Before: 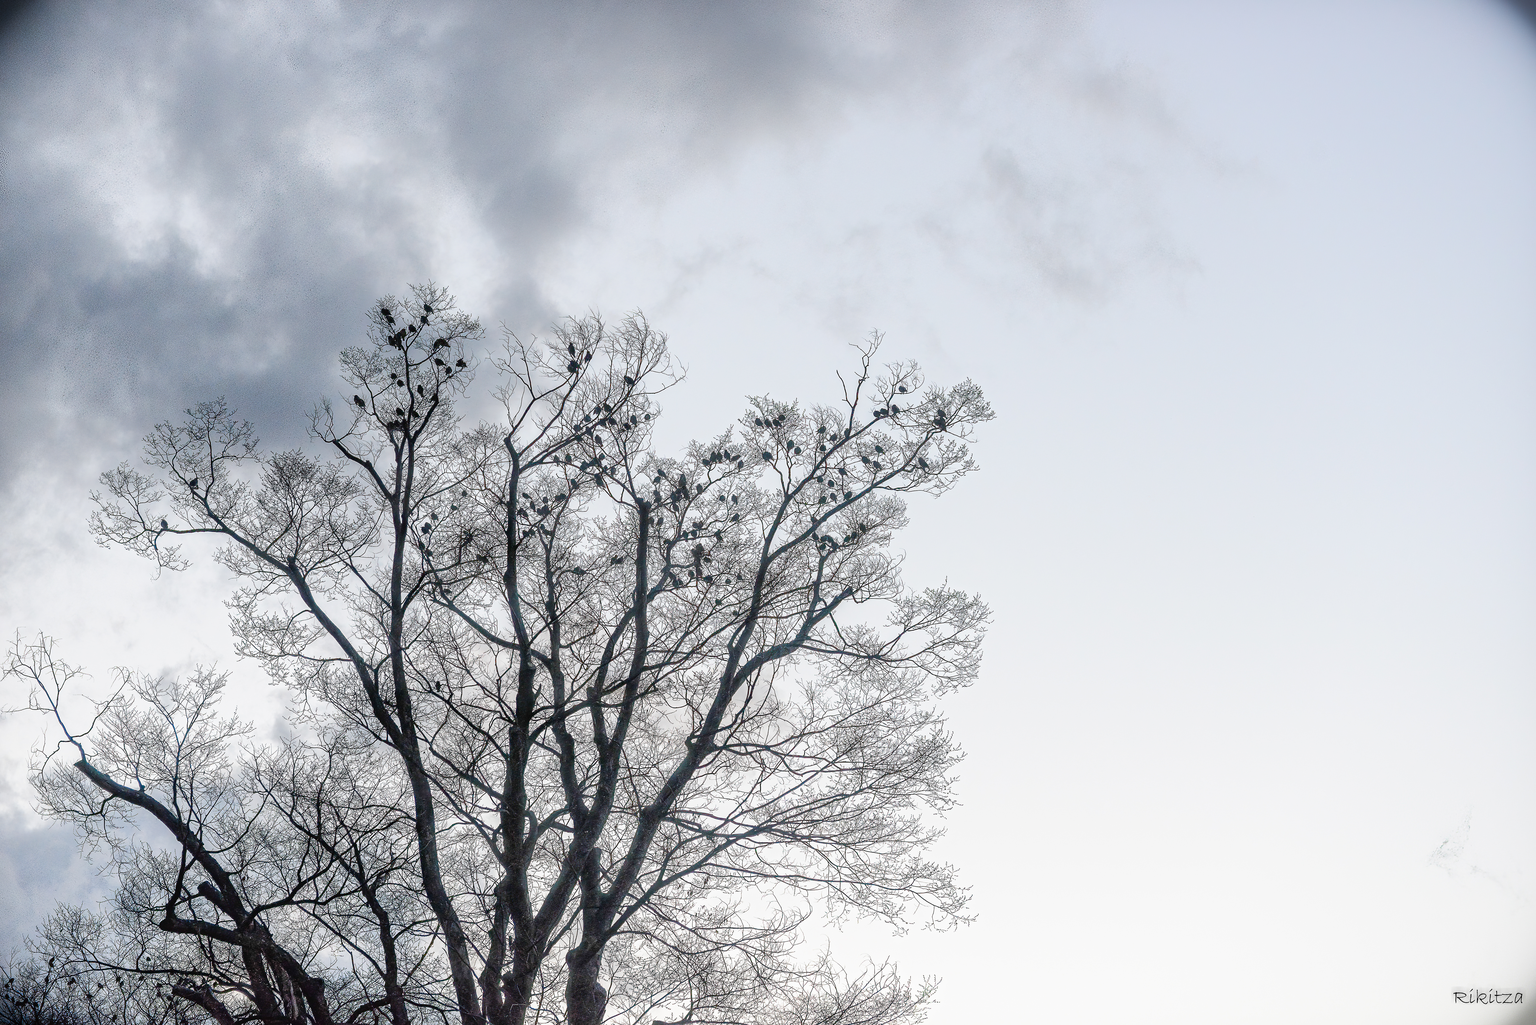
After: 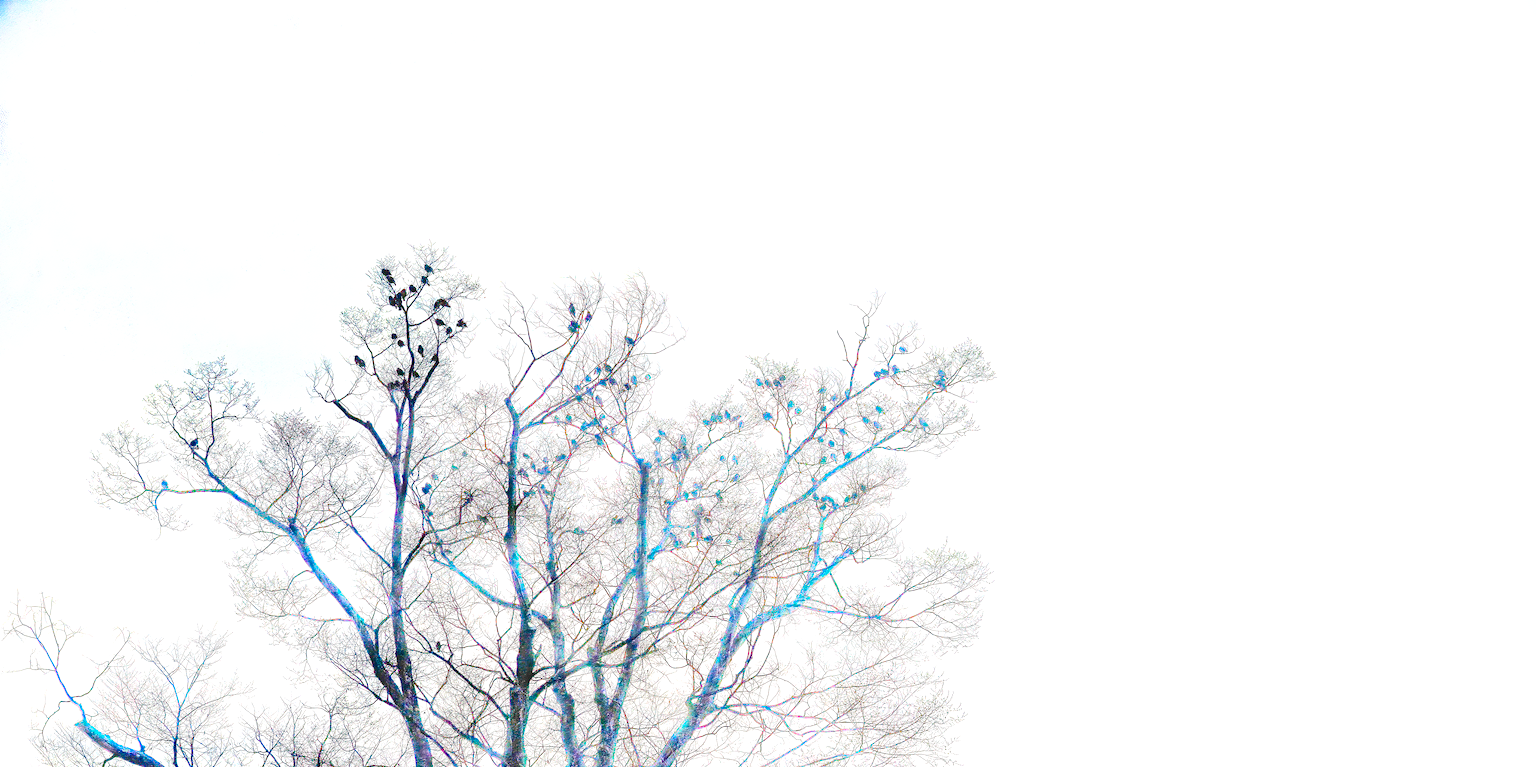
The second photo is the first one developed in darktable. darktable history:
crop: top 3.932%, bottom 21.141%
base curve: curves: ch0 [(0, 0) (0.495, 0.917) (1, 1)], preserve colors none
contrast brightness saturation: contrast 0.173, saturation 0.3
color balance rgb: highlights gain › chroma 3.084%, highlights gain › hue 75.86°, linear chroma grading › global chroma 42.43%, perceptual saturation grading › global saturation 30.572%, global vibrance 16.737%, saturation formula JzAzBz (2021)
exposure: exposure 1.994 EV, compensate highlight preservation false
